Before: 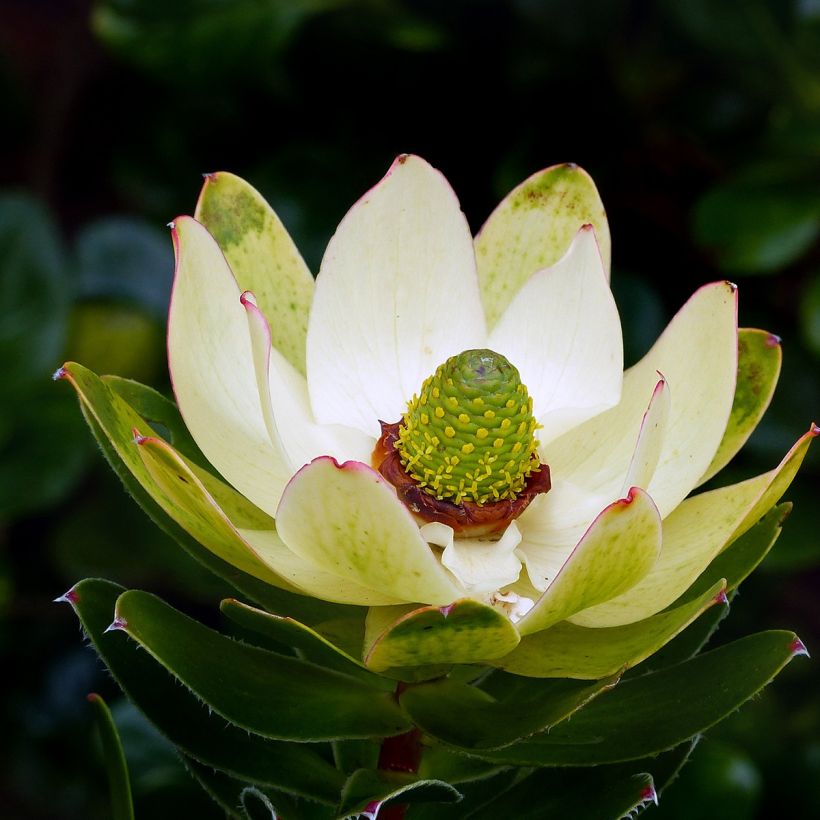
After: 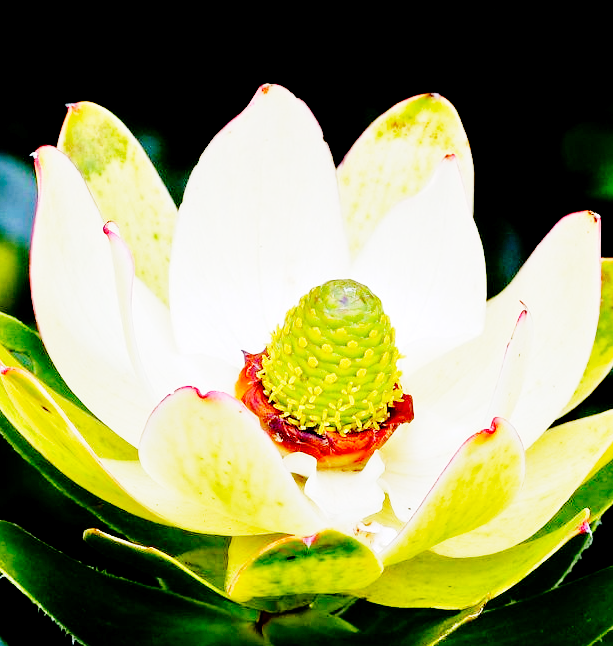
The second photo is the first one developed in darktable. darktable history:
crop: left 16.768%, top 8.653%, right 8.362%, bottom 12.485%
exposure: black level correction 0.009, exposure 0.119 EV, compensate highlight preservation false
base curve: curves: ch0 [(0, 0) (0, 0.001) (0.001, 0.001) (0.004, 0.002) (0.007, 0.004) (0.015, 0.013) (0.033, 0.045) (0.052, 0.096) (0.075, 0.17) (0.099, 0.241) (0.163, 0.42) (0.219, 0.55) (0.259, 0.616) (0.327, 0.722) (0.365, 0.765) (0.522, 0.873) (0.547, 0.881) (0.689, 0.919) (0.826, 0.952) (1, 1)], preserve colors none
tone equalizer: -7 EV 0.15 EV, -6 EV 0.6 EV, -5 EV 1.15 EV, -4 EV 1.33 EV, -3 EV 1.15 EV, -2 EV 0.6 EV, -1 EV 0.15 EV, mask exposure compensation -0.5 EV
